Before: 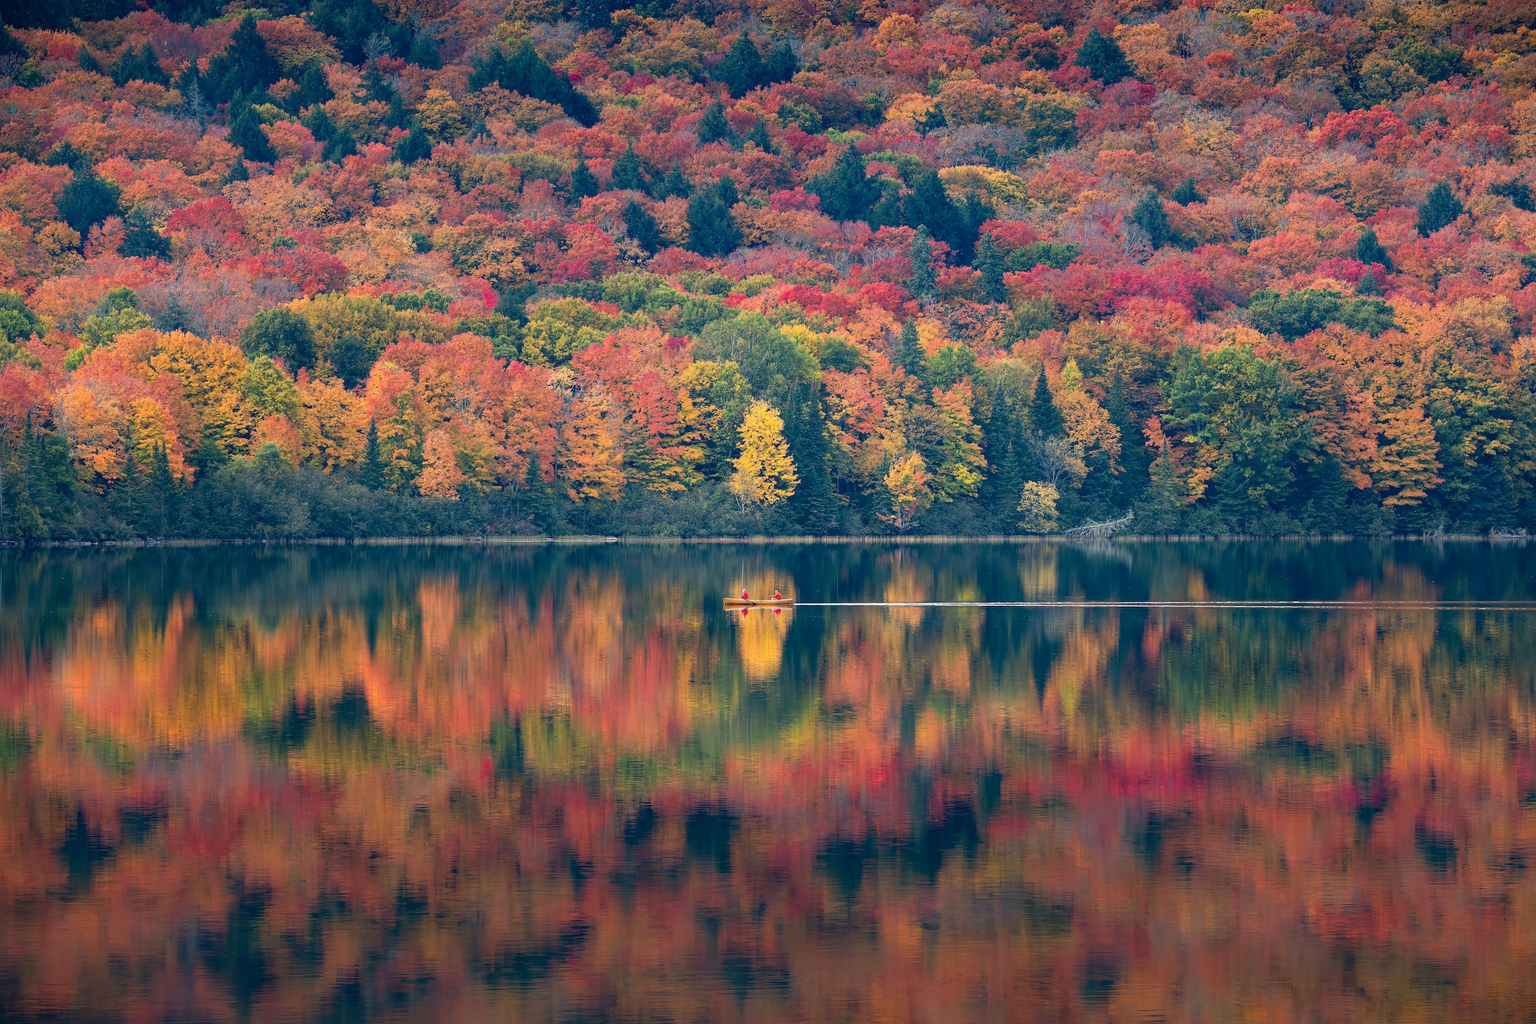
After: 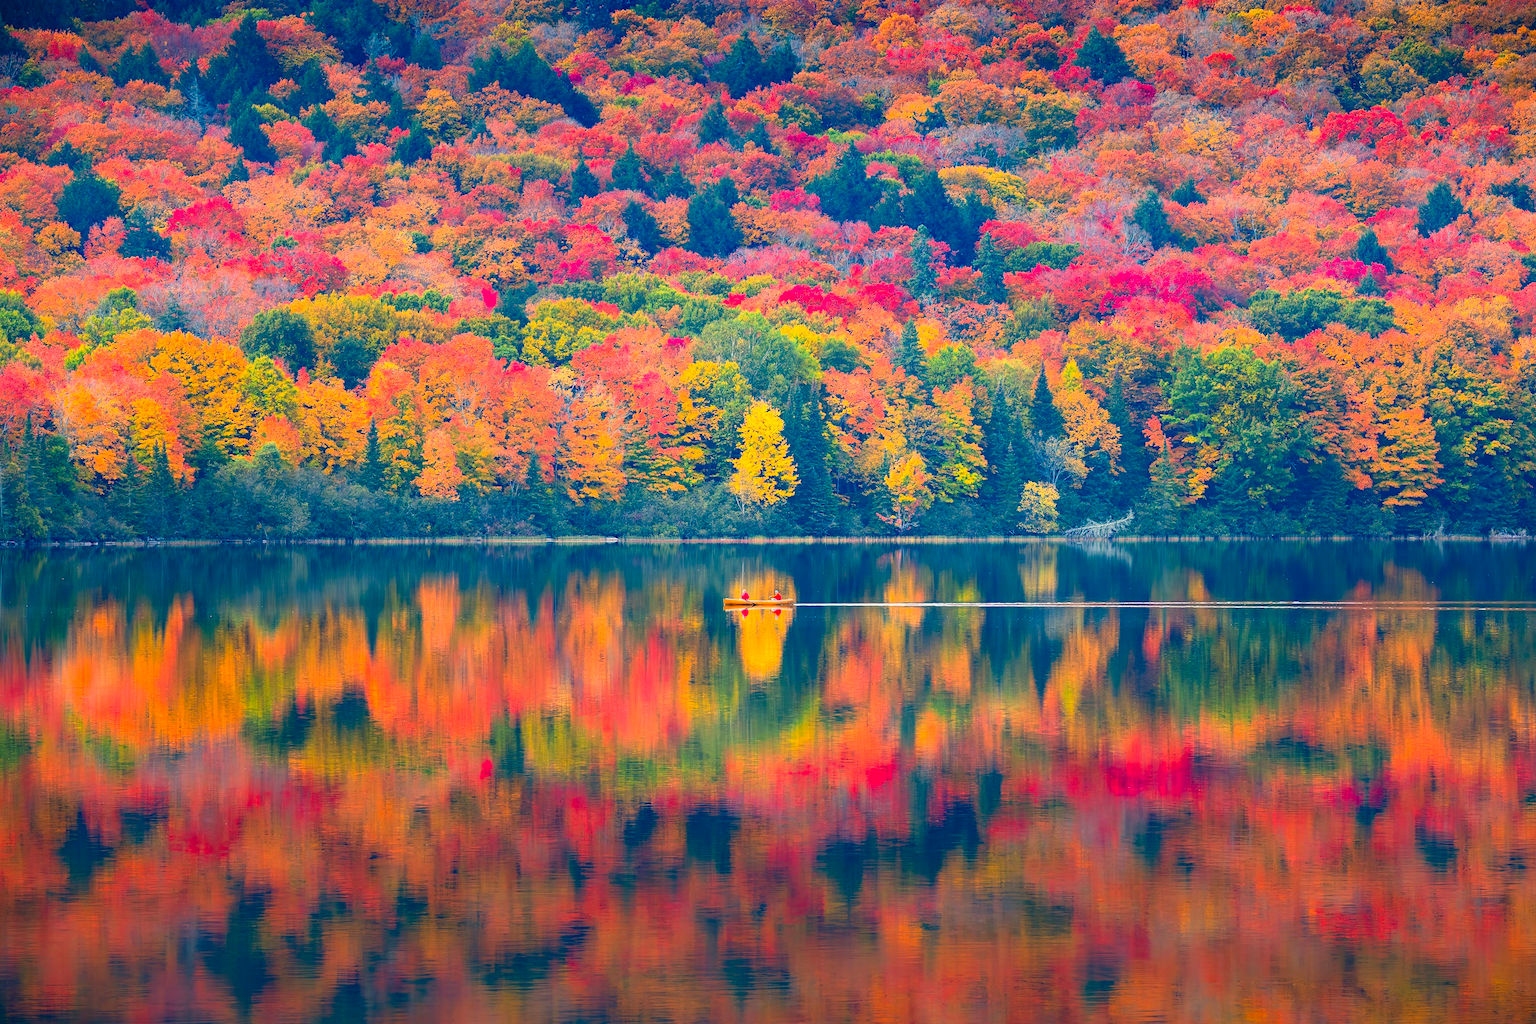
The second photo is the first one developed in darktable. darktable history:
contrast brightness saturation: contrast 0.202, brightness 0.203, saturation 0.804
